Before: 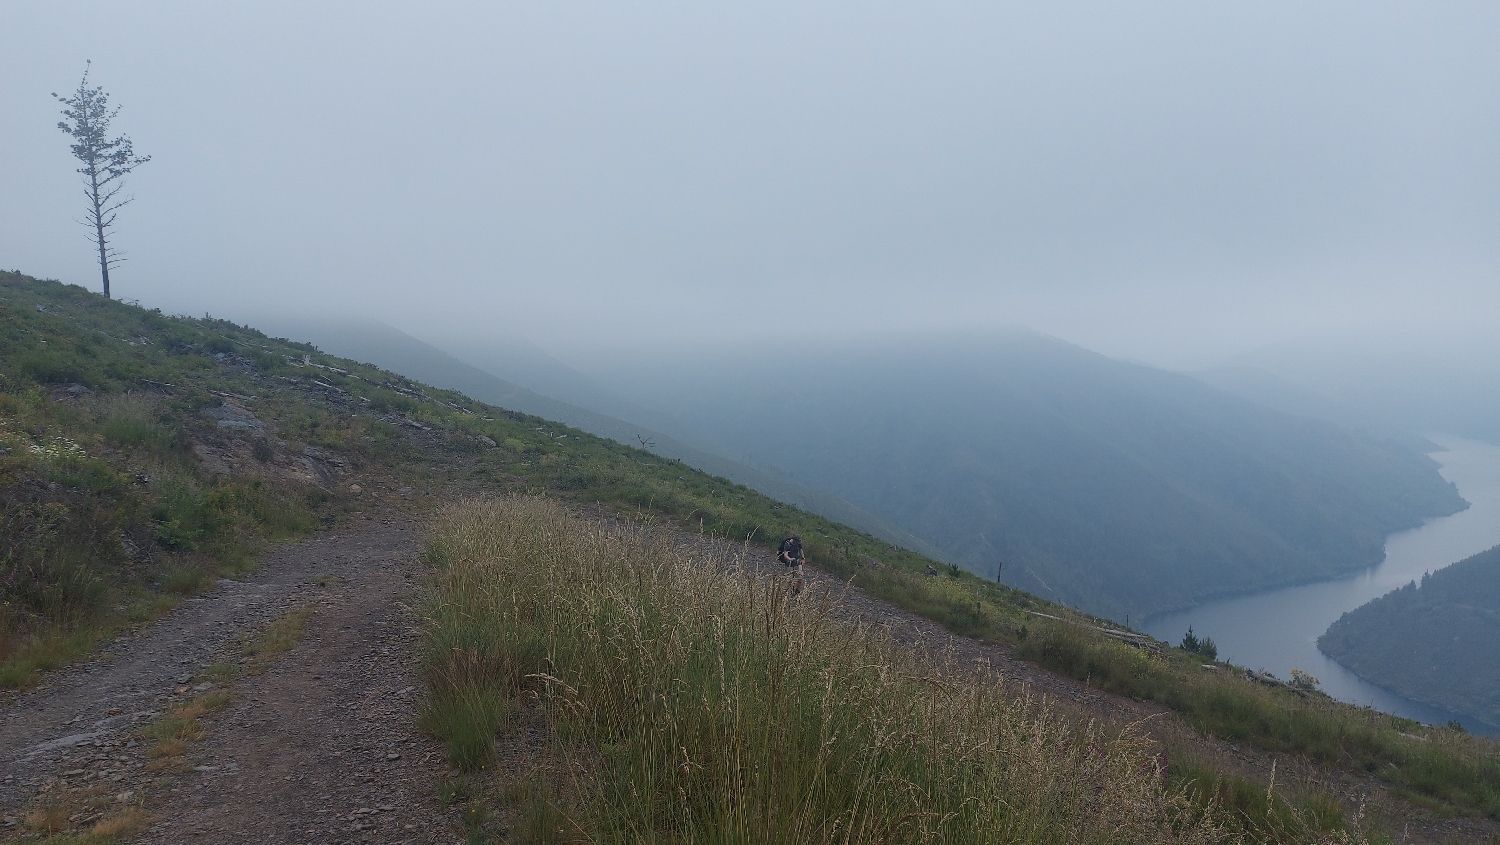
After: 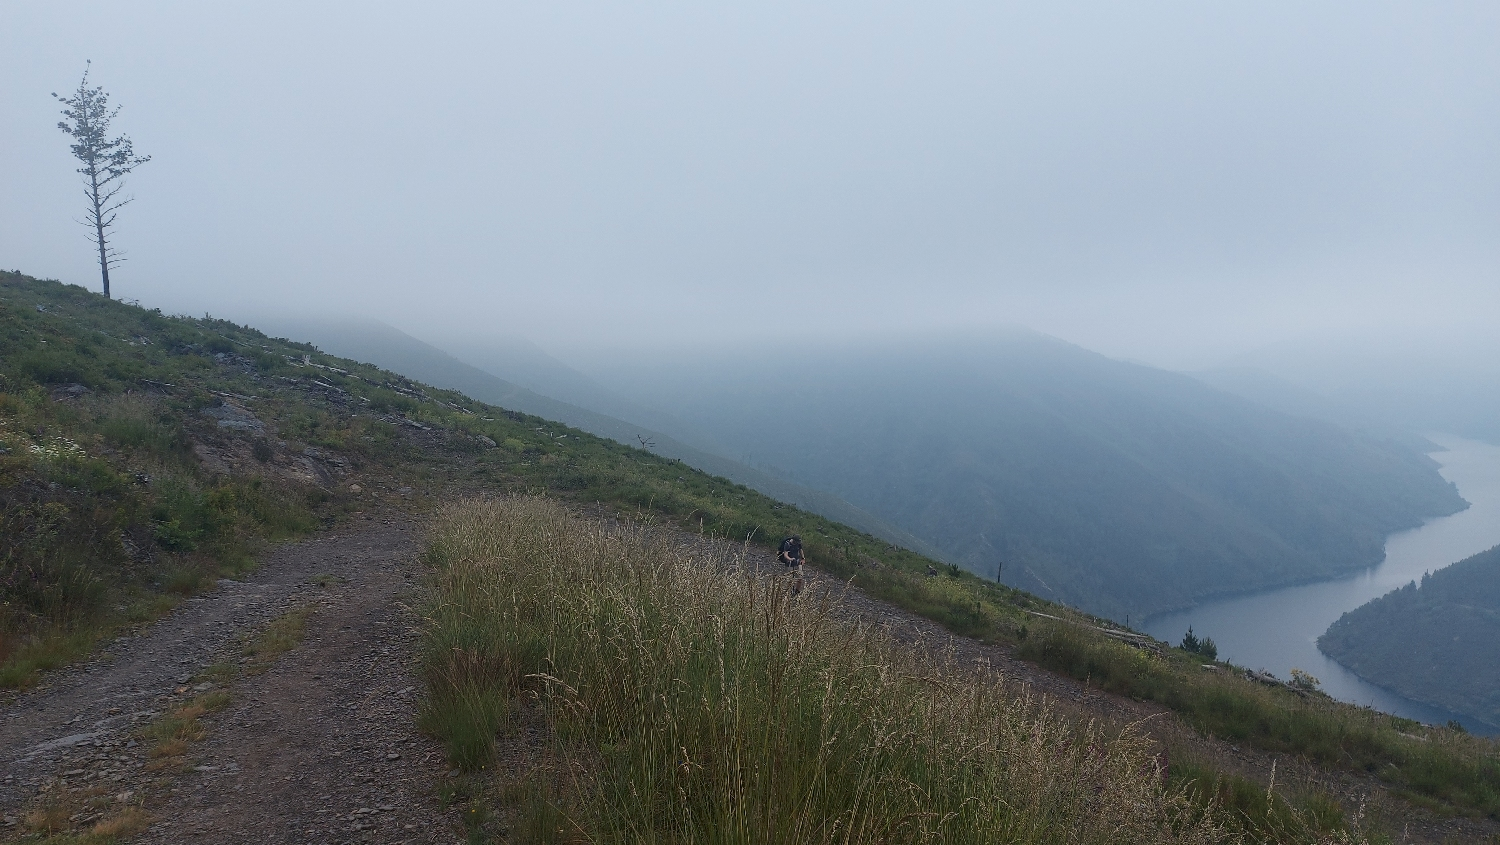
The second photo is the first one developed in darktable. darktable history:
contrast brightness saturation: contrast 0.138
